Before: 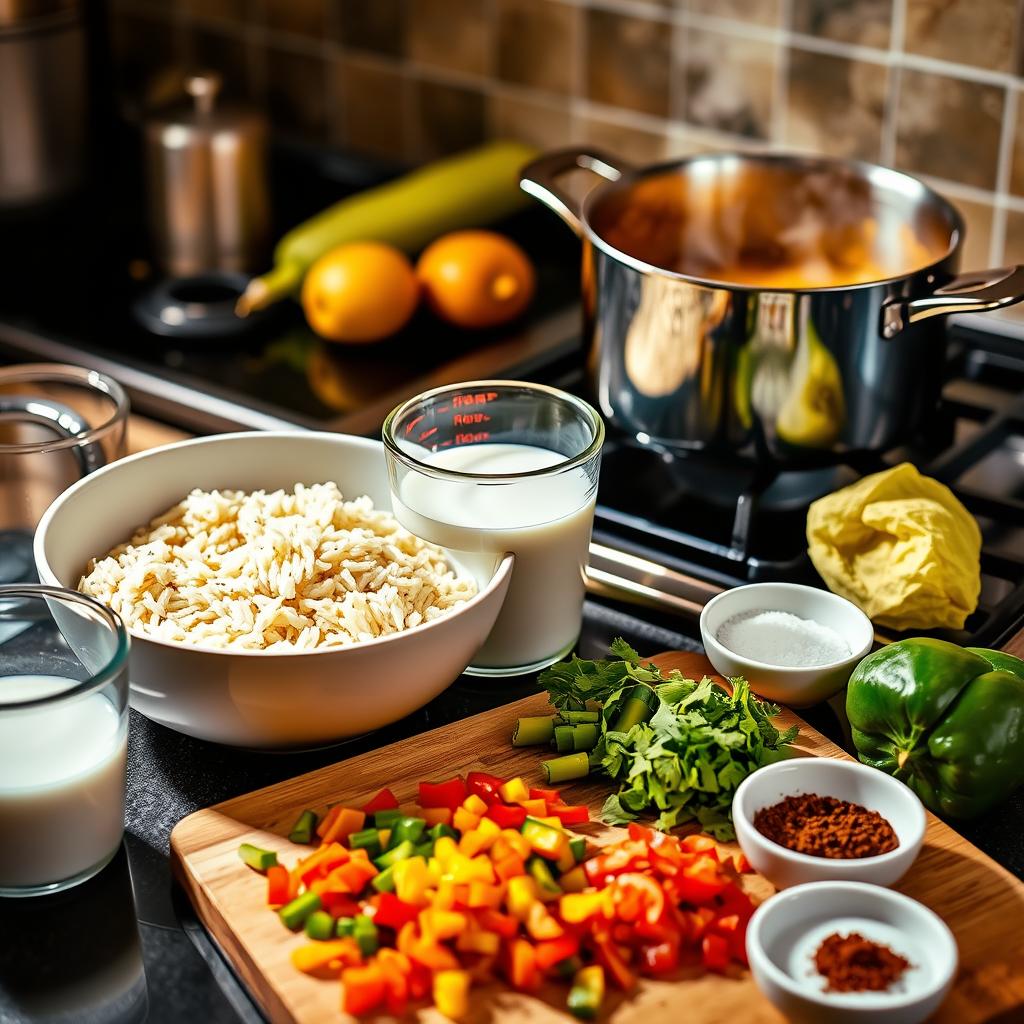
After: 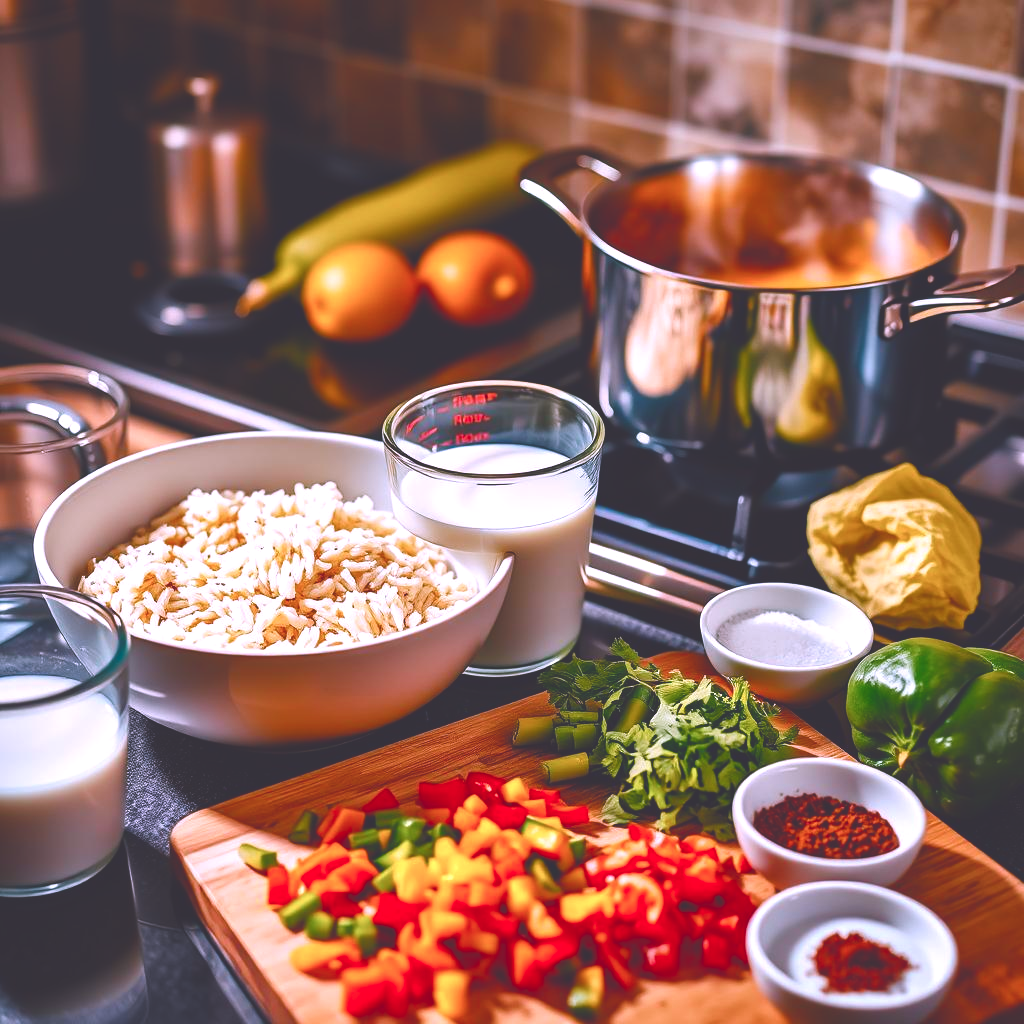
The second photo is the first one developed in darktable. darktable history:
exposure: black level correction -0.036, exposure -0.497 EV, compensate highlight preservation false
color balance rgb: linear chroma grading › shadows -2.2%, linear chroma grading › highlights -15%, linear chroma grading › global chroma -10%, linear chroma grading › mid-tones -10%, perceptual saturation grading › global saturation 45%, perceptual saturation grading › highlights -50%, perceptual saturation grading › shadows 30%, perceptual brilliance grading › global brilliance 18%, global vibrance 45%
color correction: highlights a* 15.03, highlights b* -25.07
